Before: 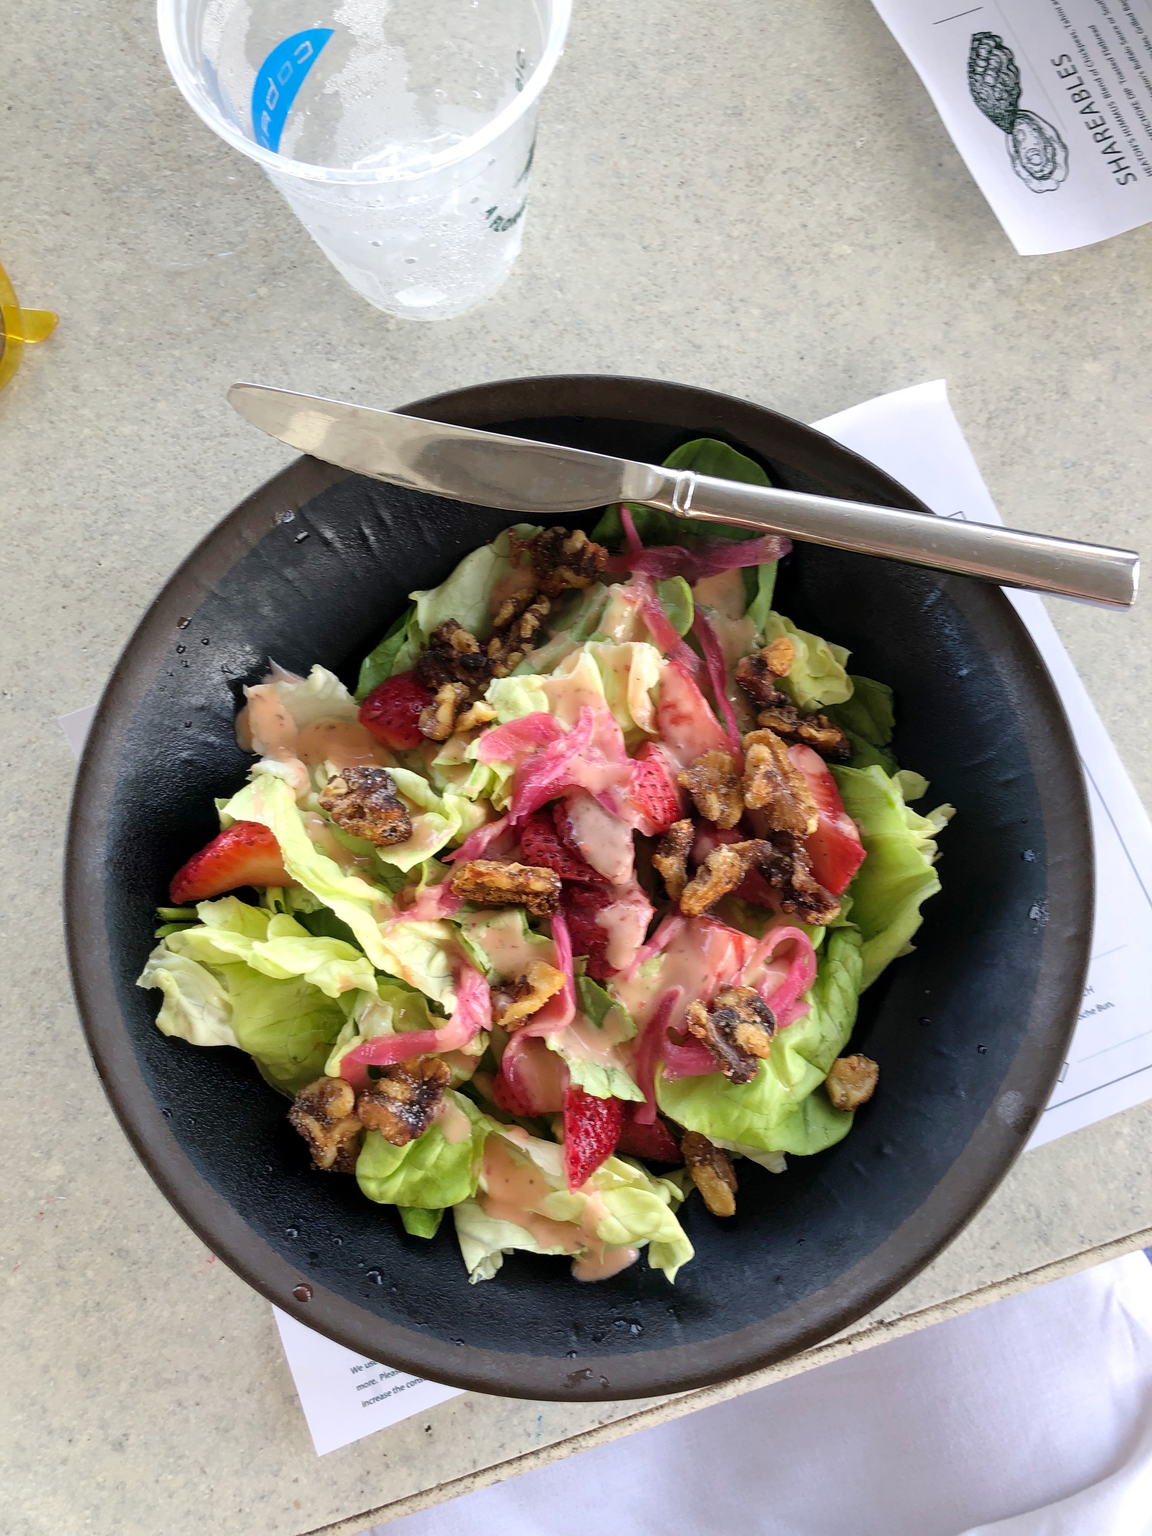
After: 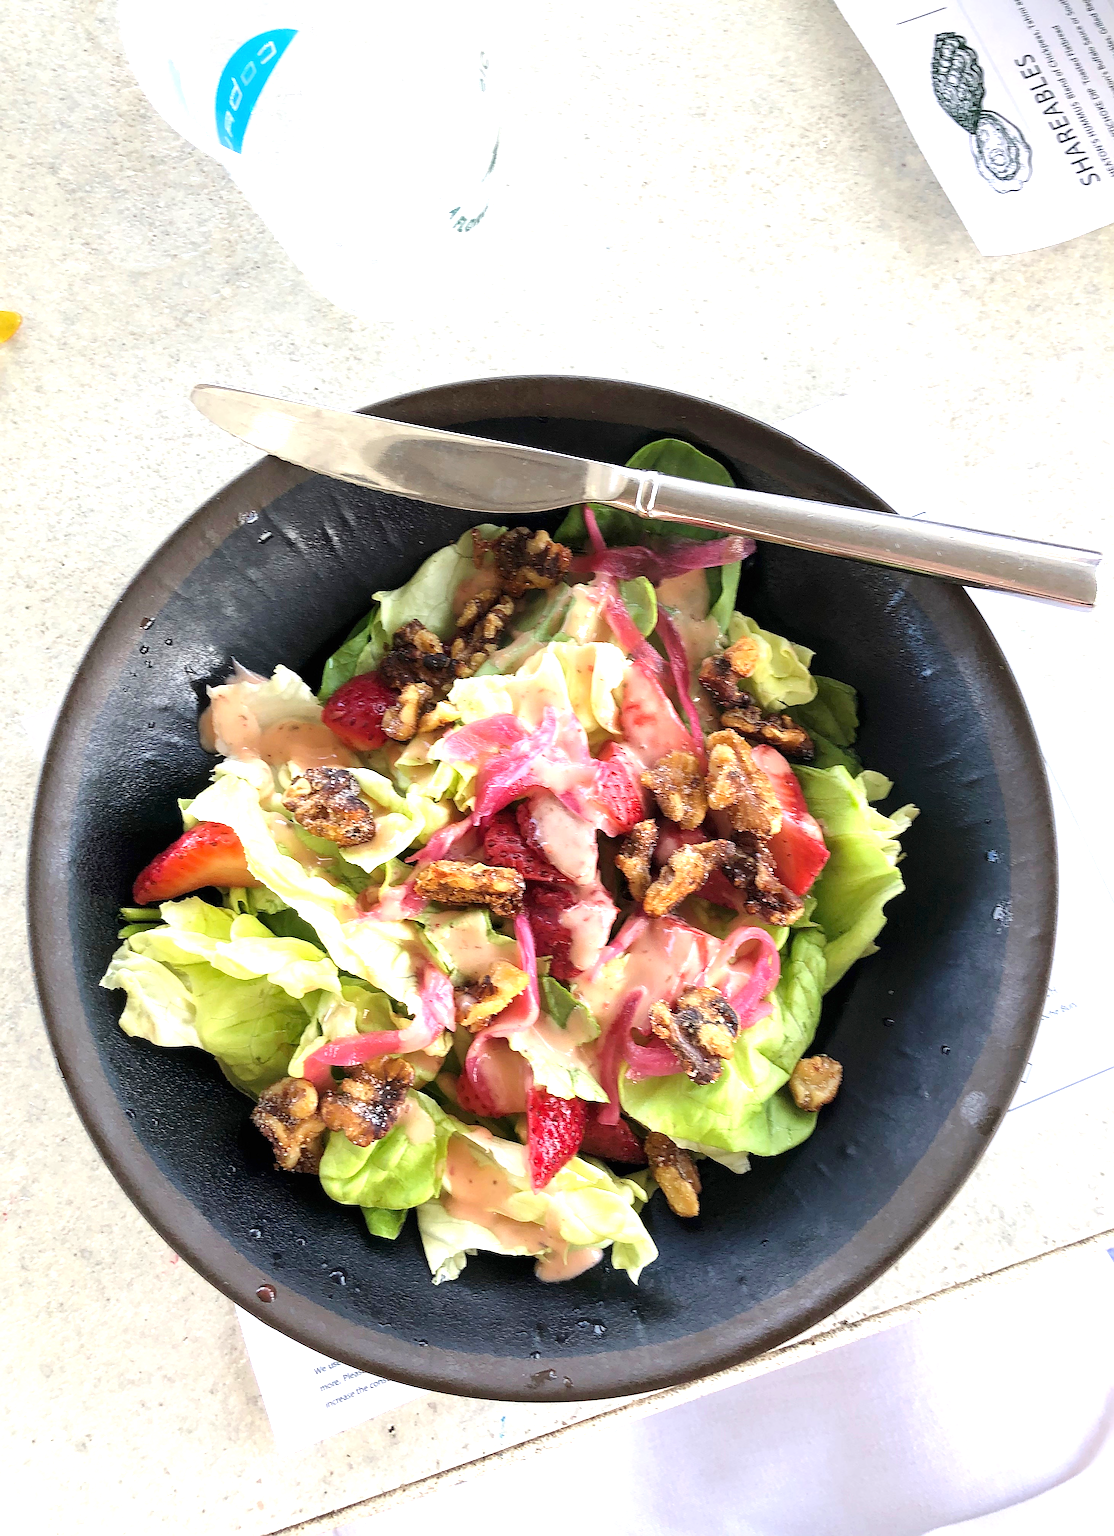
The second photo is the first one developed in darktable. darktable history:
exposure: black level correction 0, exposure 0.95 EV, compensate exposure bias true, compensate highlight preservation false
sharpen: on, module defaults
crop and rotate: left 3.238%
